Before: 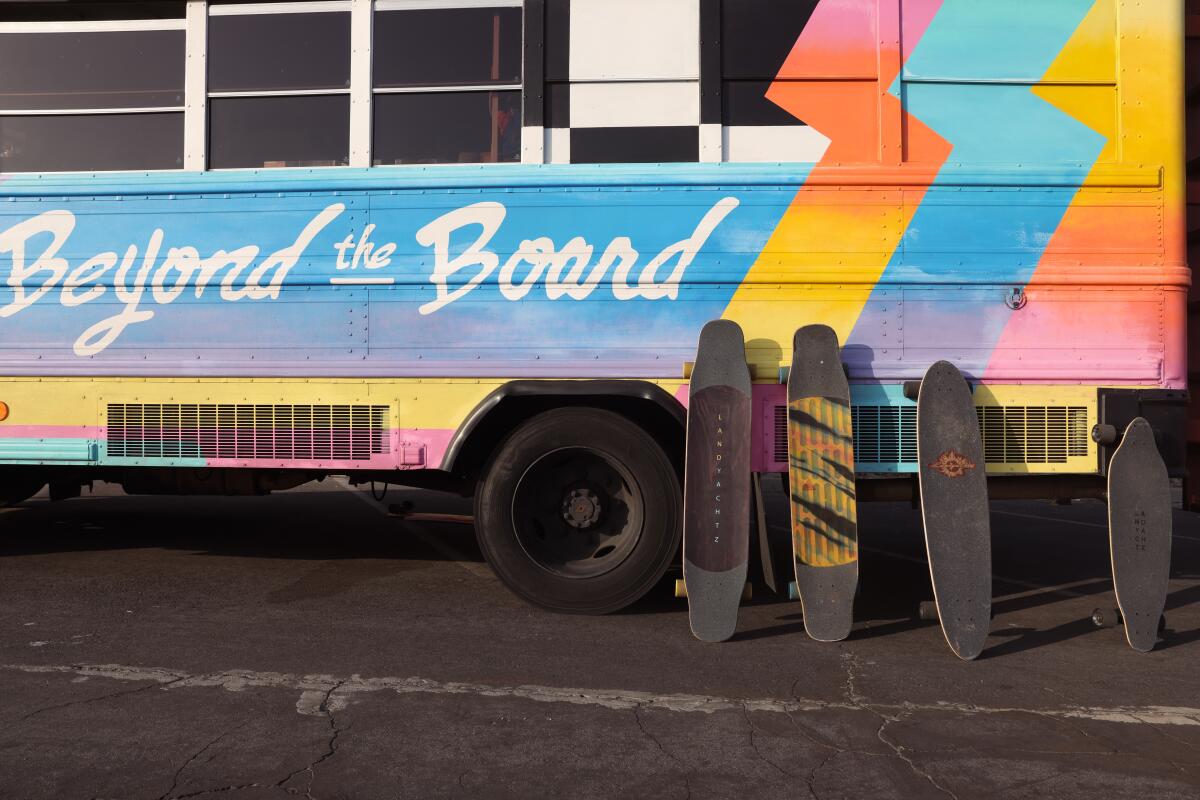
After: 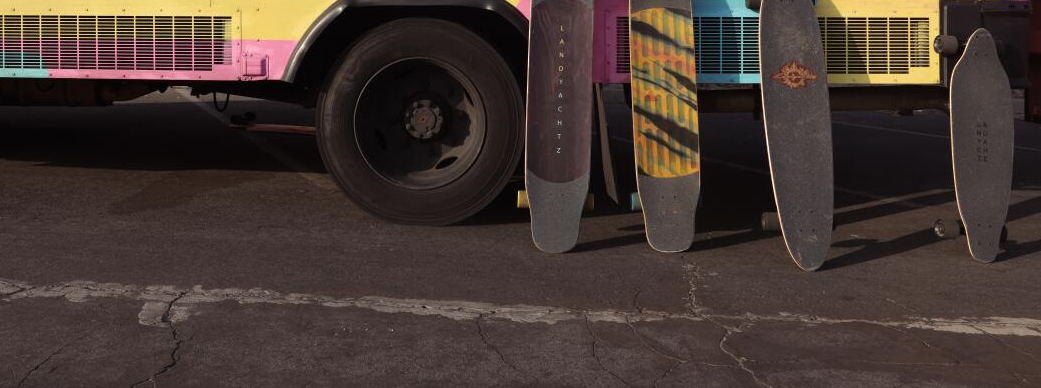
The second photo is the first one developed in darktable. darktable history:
sharpen: radius 2.892, amount 0.869, threshold 47.117
crop and rotate: left 13.246%, top 48.684%, bottom 2.709%
